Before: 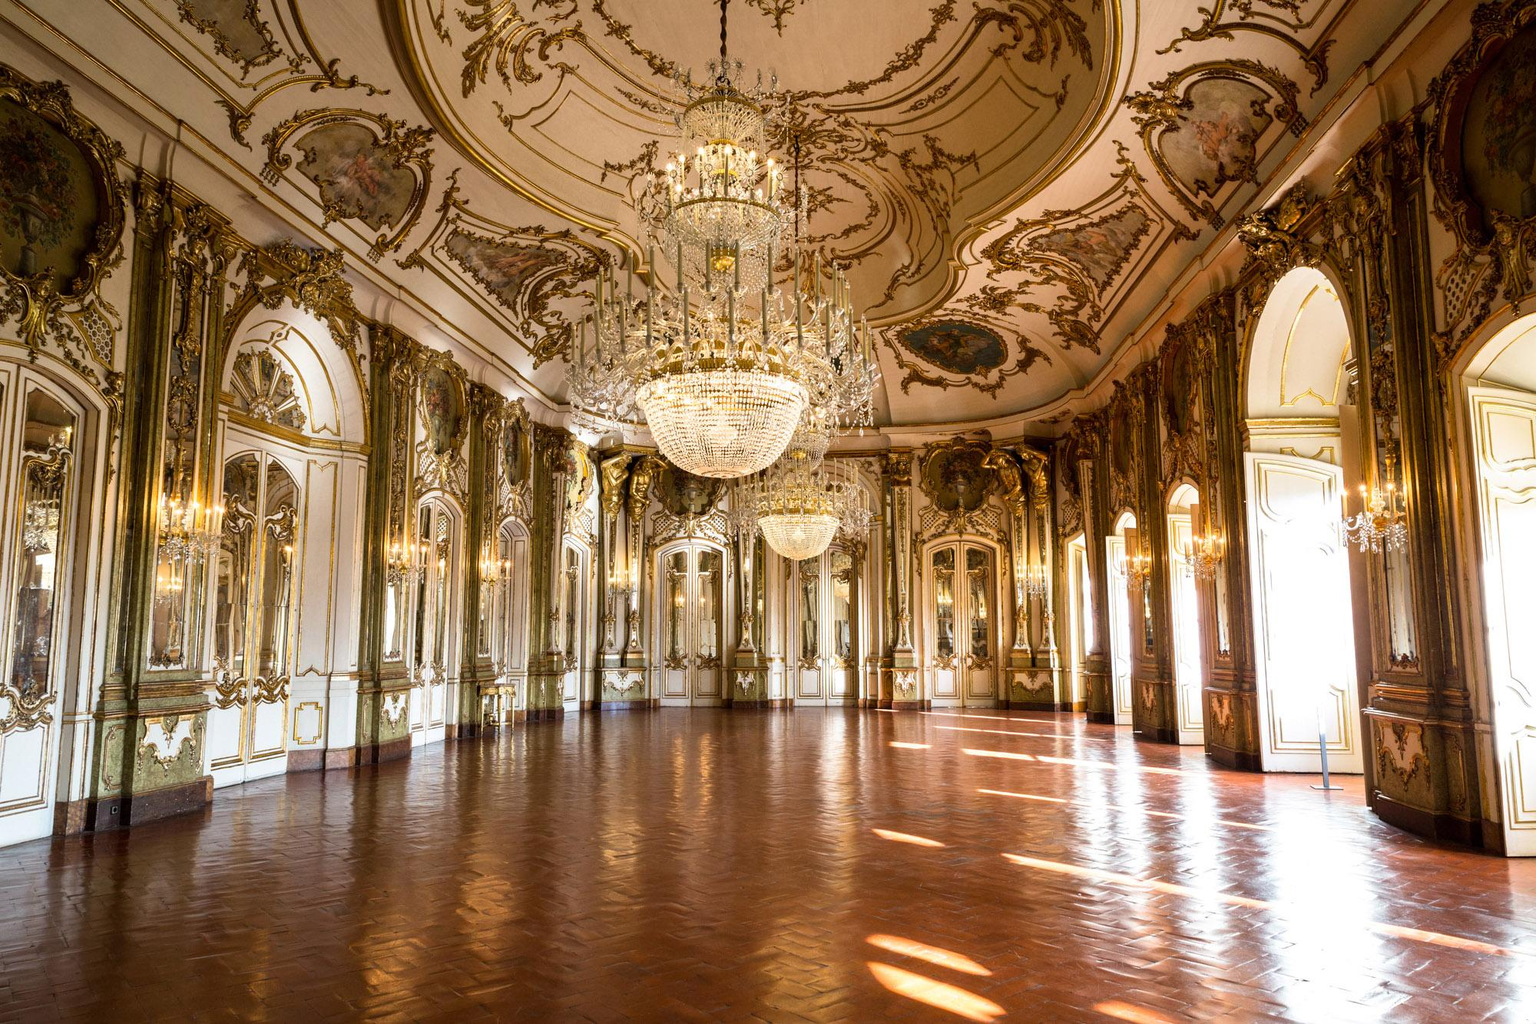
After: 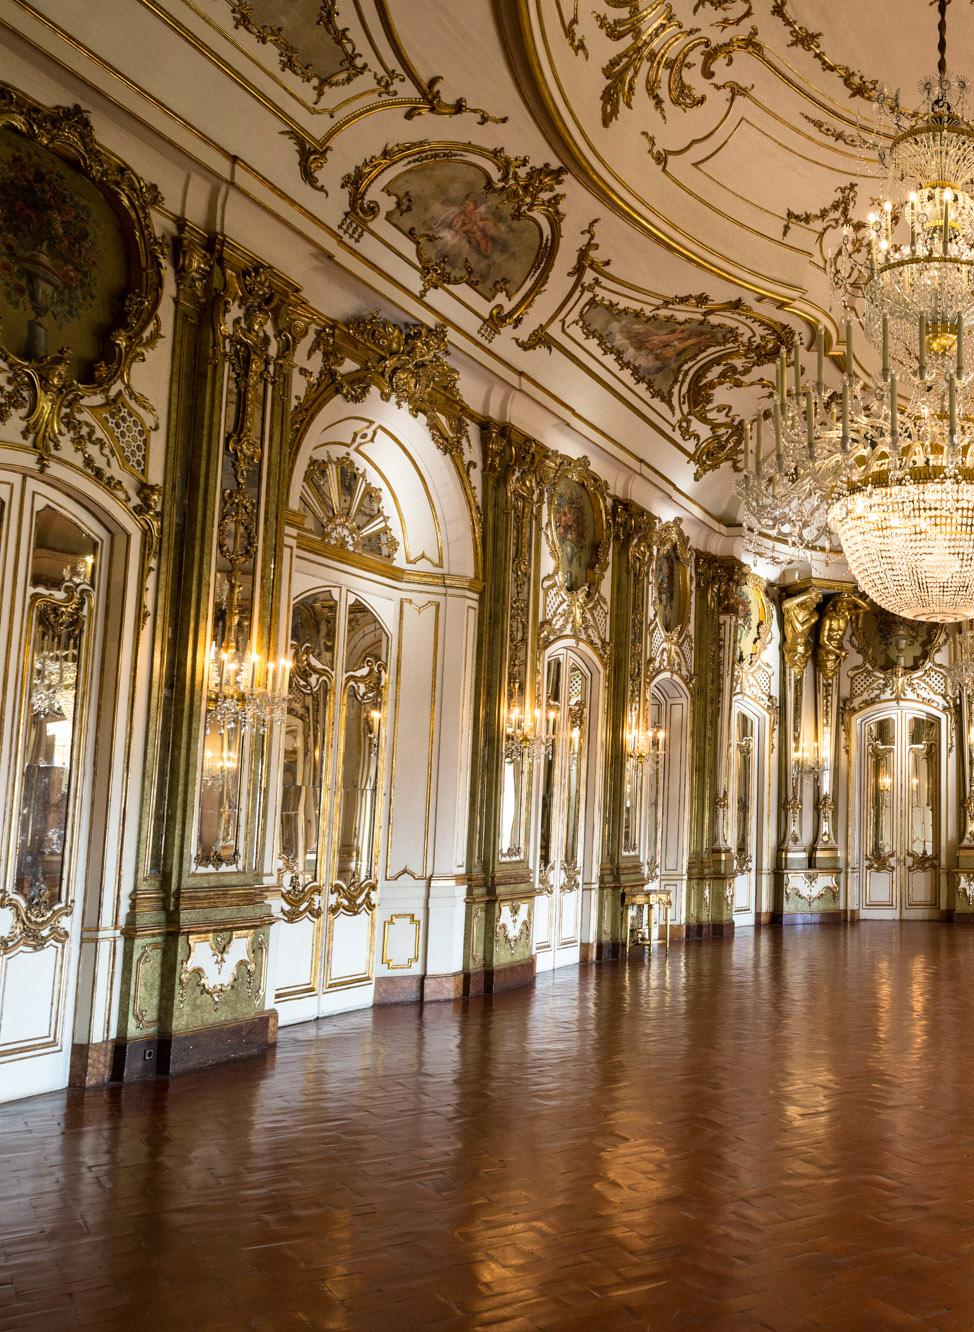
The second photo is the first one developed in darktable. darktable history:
crop and rotate: left 0.016%, top 0%, right 51.243%
